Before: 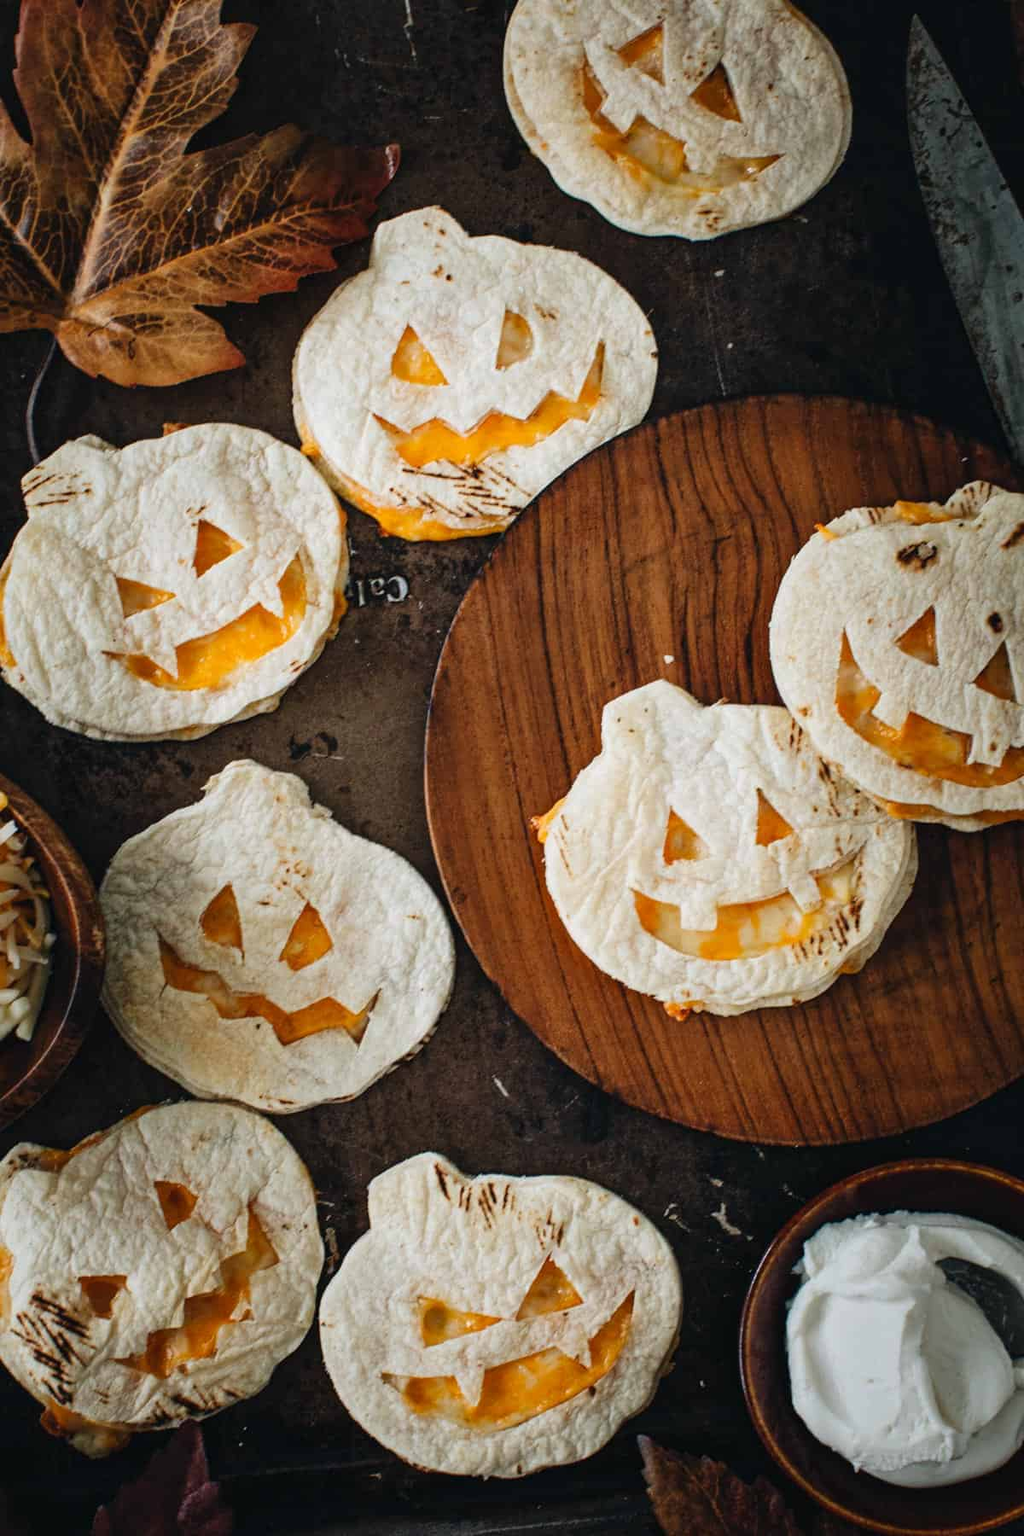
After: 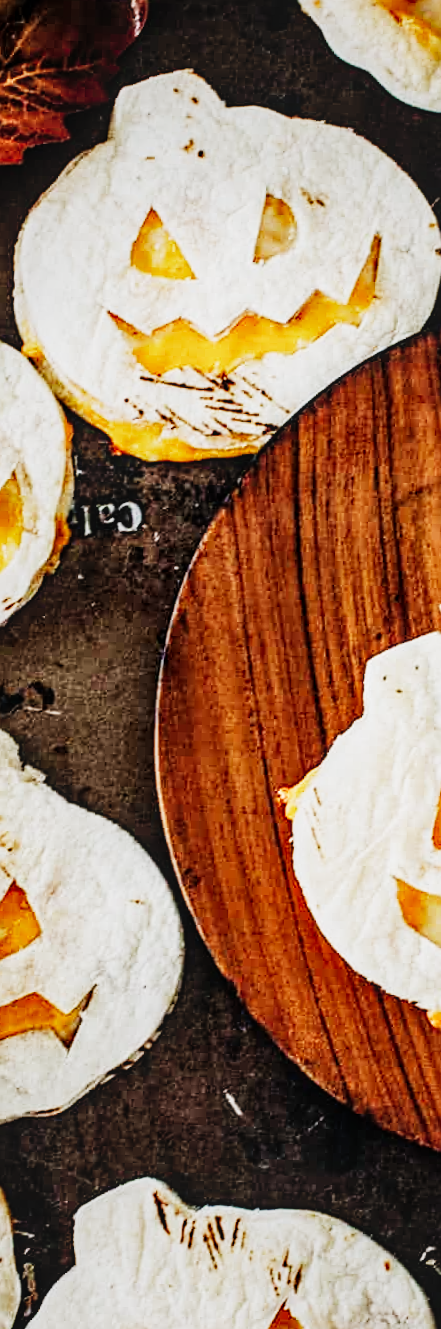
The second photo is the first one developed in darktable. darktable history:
crop and rotate: left 29.476%, top 10.214%, right 35.32%, bottom 17.333%
sharpen: on, module defaults
sigmoid: contrast 2, skew -0.2, preserve hue 0%, red attenuation 0.1, red rotation 0.035, green attenuation 0.1, green rotation -0.017, blue attenuation 0.15, blue rotation -0.052, base primaries Rec2020
local contrast: on, module defaults
exposure: black level correction 0, exposure 0.7 EV, compensate exposure bias true, compensate highlight preservation false
rotate and perspective: rotation 1.72°, automatic cropping off
